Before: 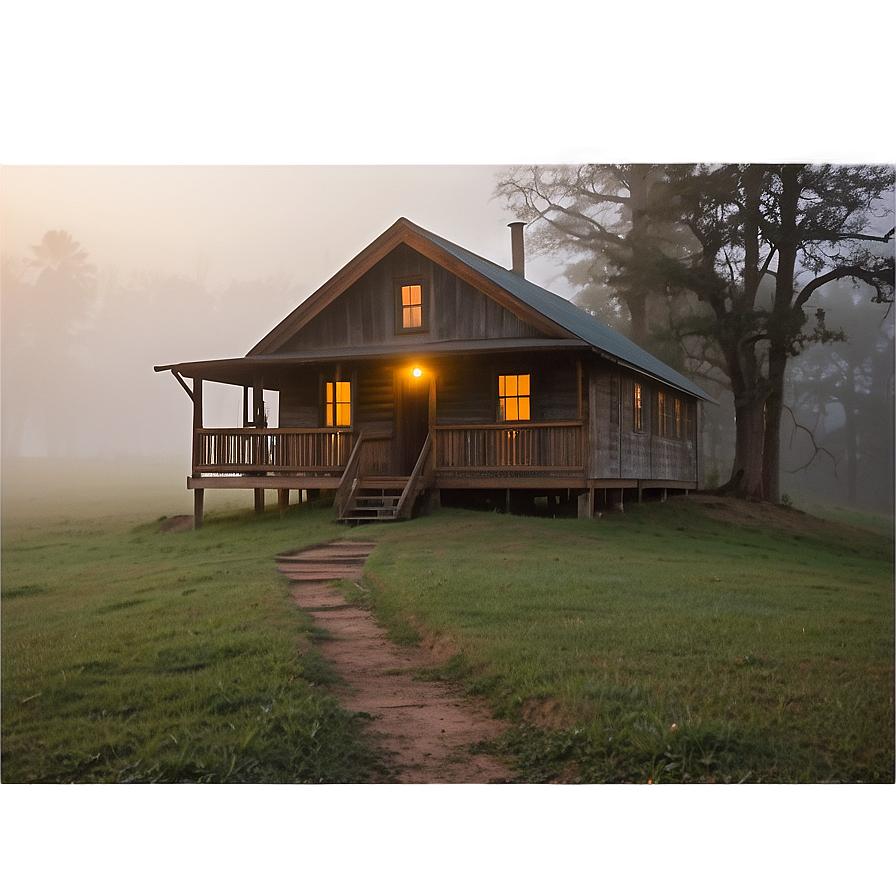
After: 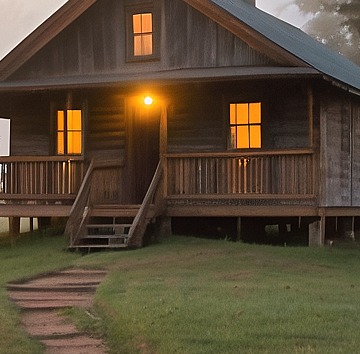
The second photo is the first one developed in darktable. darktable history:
crop: left 30.079%, top 30.368%, right 29.714%, bottom 30.074%
shadows and highlights: shadows 47.74, highlights -41.13, soften with gaussian
